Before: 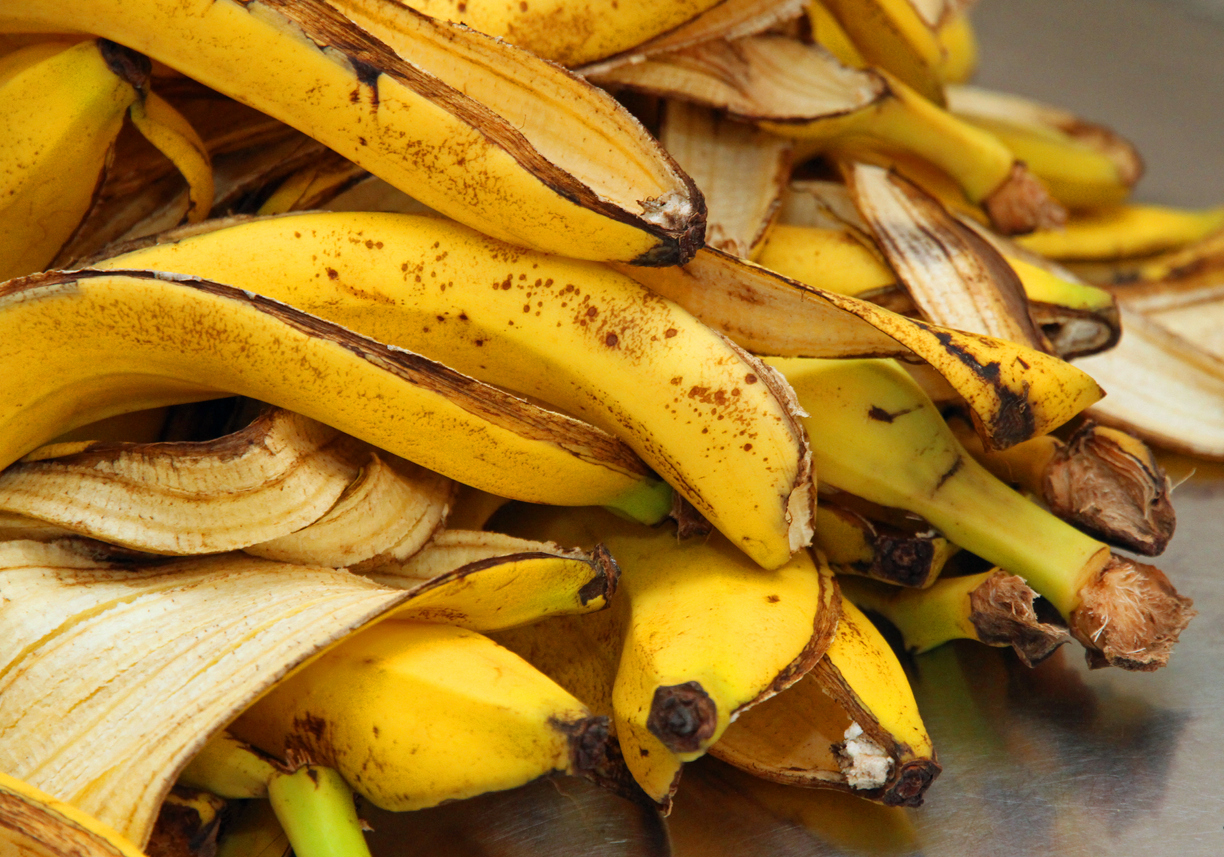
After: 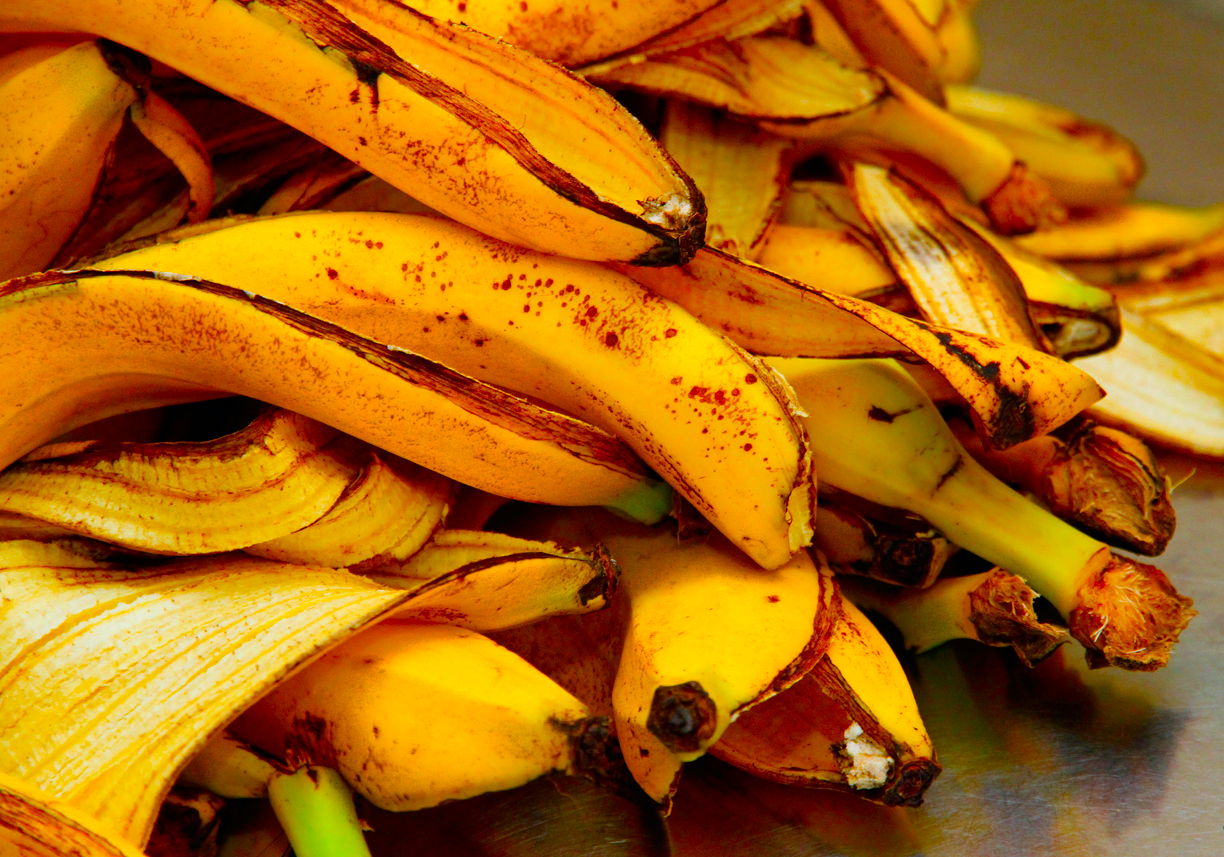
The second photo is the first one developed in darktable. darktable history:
tone curve: curves: ch0 [(0, 0) (0.003, 0) (0.011, 0.001) (0.025, 0.003) (0.044, 0.006) (0.069, 0.009) (0.1, 0.013) (0.136, 0.032) (0.177, 0.067) (0.224, 0.121) (0.277, 0.185) (0.335, 0.255) (0.399, 0.333) (0.468, 0.417) (0.543, 0.508) (0.623, 0.606) (0.709, 0.71) (0.801, 0.819) (0.898, 0.926) (1, 1)], preserve colors none
color balance: input saturation 134.34%, contrast -10.04%, contrast fulcrum 19.67%, output saturation 133.51%
